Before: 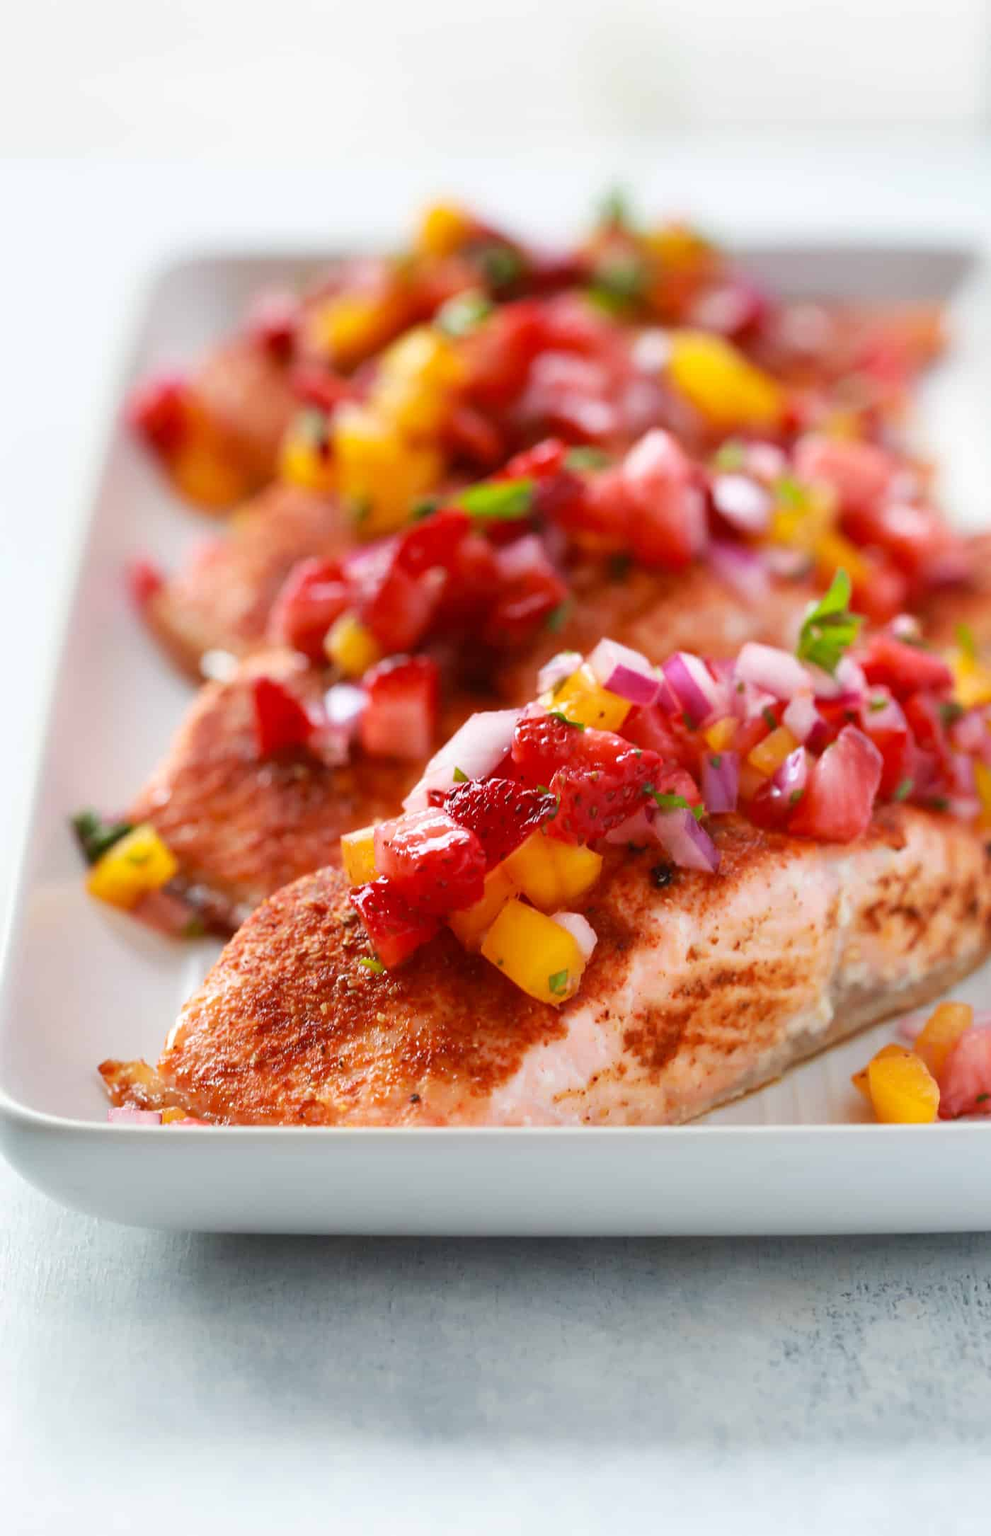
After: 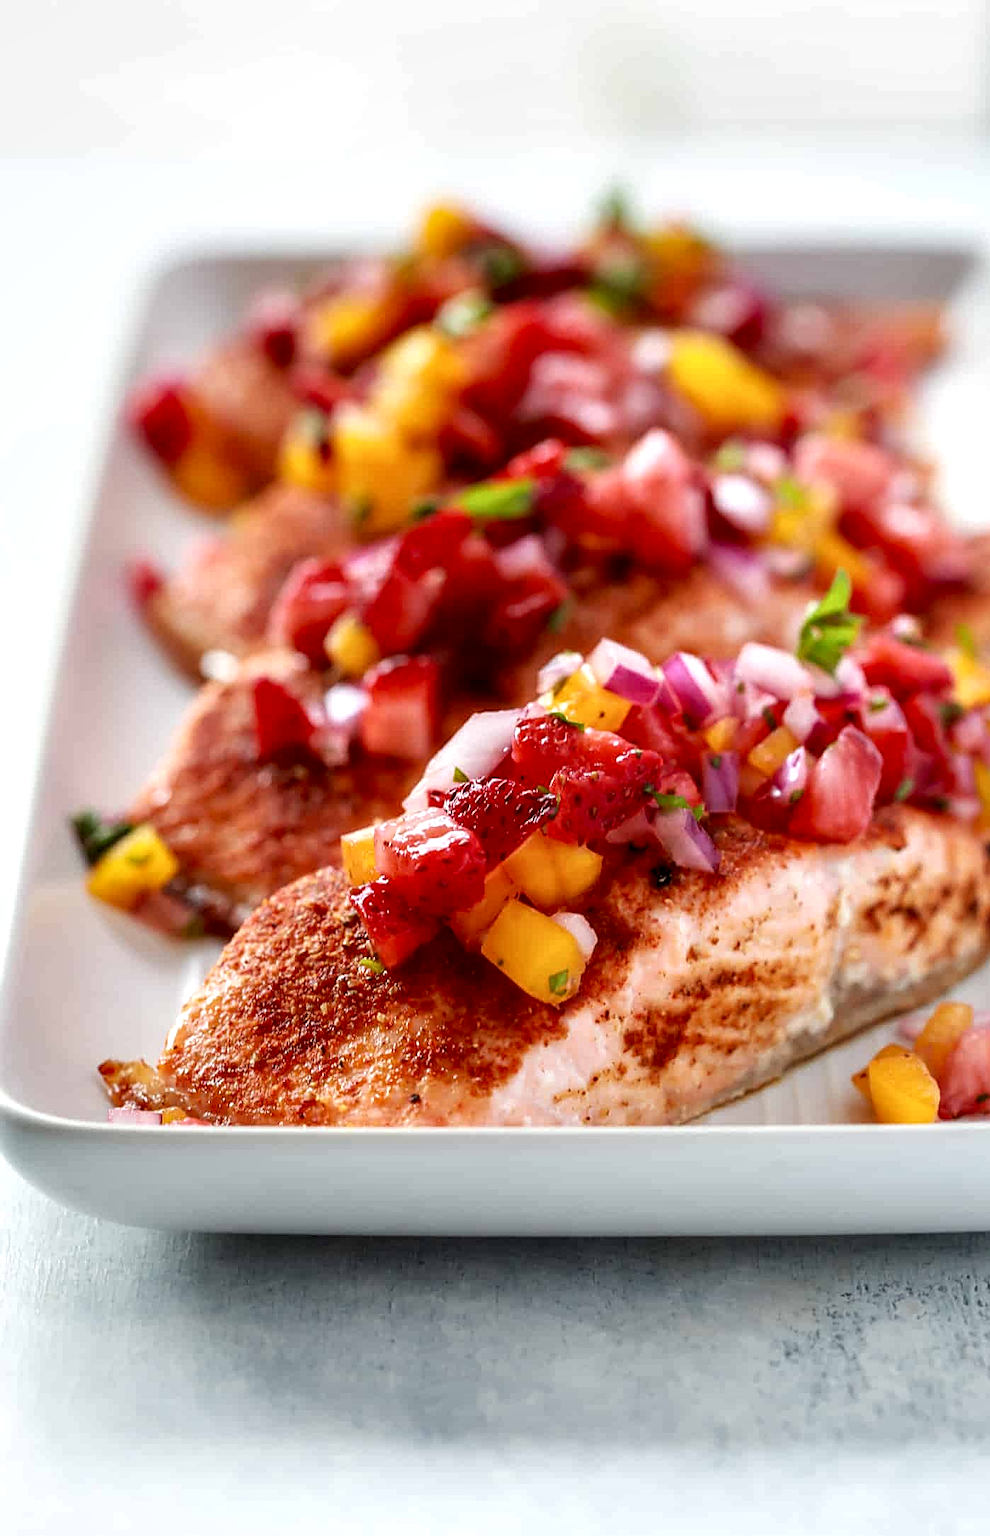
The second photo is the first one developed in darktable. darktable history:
sharpen: on, module defaults
local contrast: detail 154%
